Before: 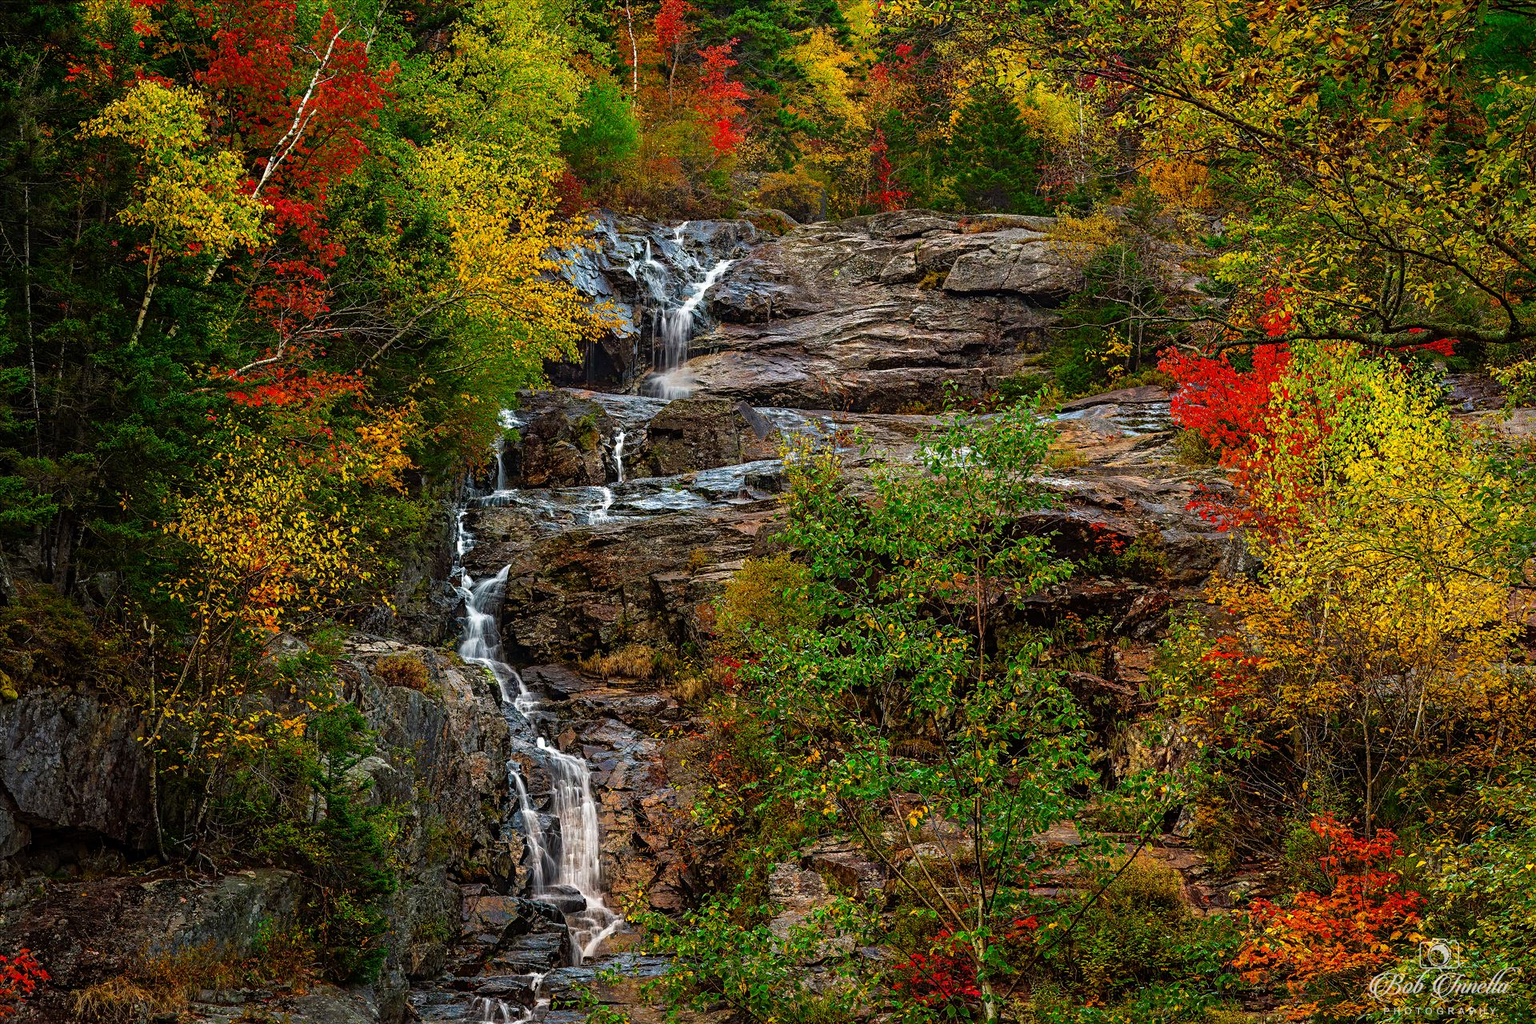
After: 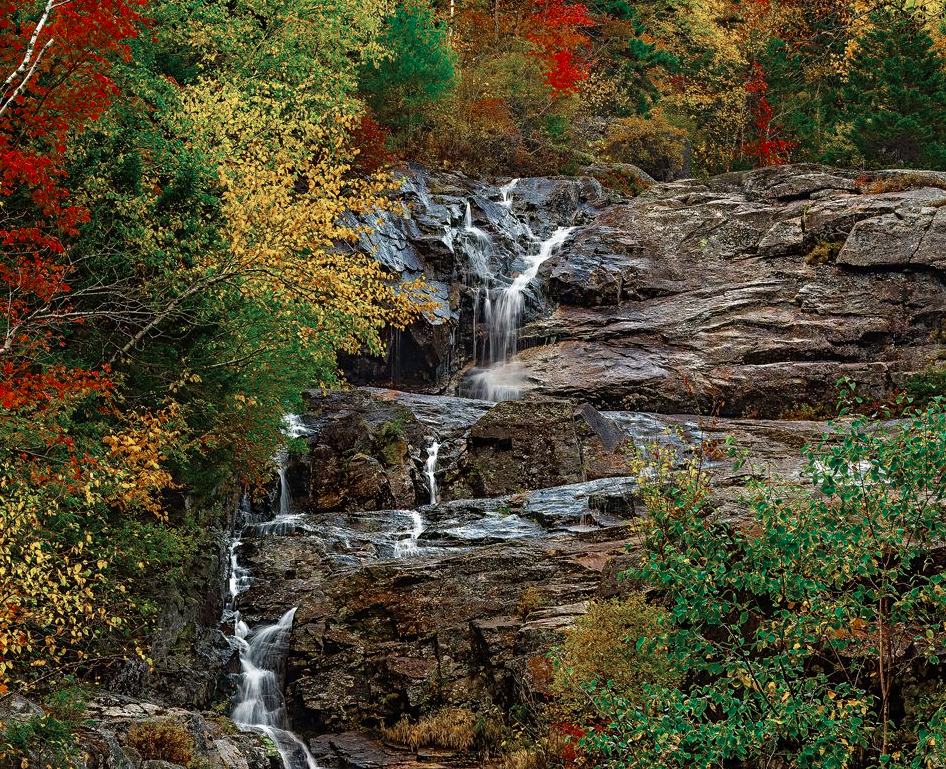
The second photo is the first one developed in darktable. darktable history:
color zones: curves: ch0 [(0, 0.5) (0.125, 0.4) (0.25, 0.5) (0.375, 0.4) (0.5, 0.4) (0.625, 0.35) (0.75, 0.35) (0.875, 0.5)]; ch1 [(0, 0.35) (0.125, 0.45) (0.25, 0.35) (0.375, 0.35) (0.5, 0.35) (0.625, 0.35) (0.75, 0.45) (0.875, 0.35)]; ch2 [(0, 0.6) (0.125, 0.5) (0.25, 0.5) (0.375, 0.6) (0.5, 0.6) (0.625, 0.5) (0.75, 0.5) (0.875, 0.5)]
crop: left 17.835%, top 7.675%, right 32.881%, bottom 32.213%
